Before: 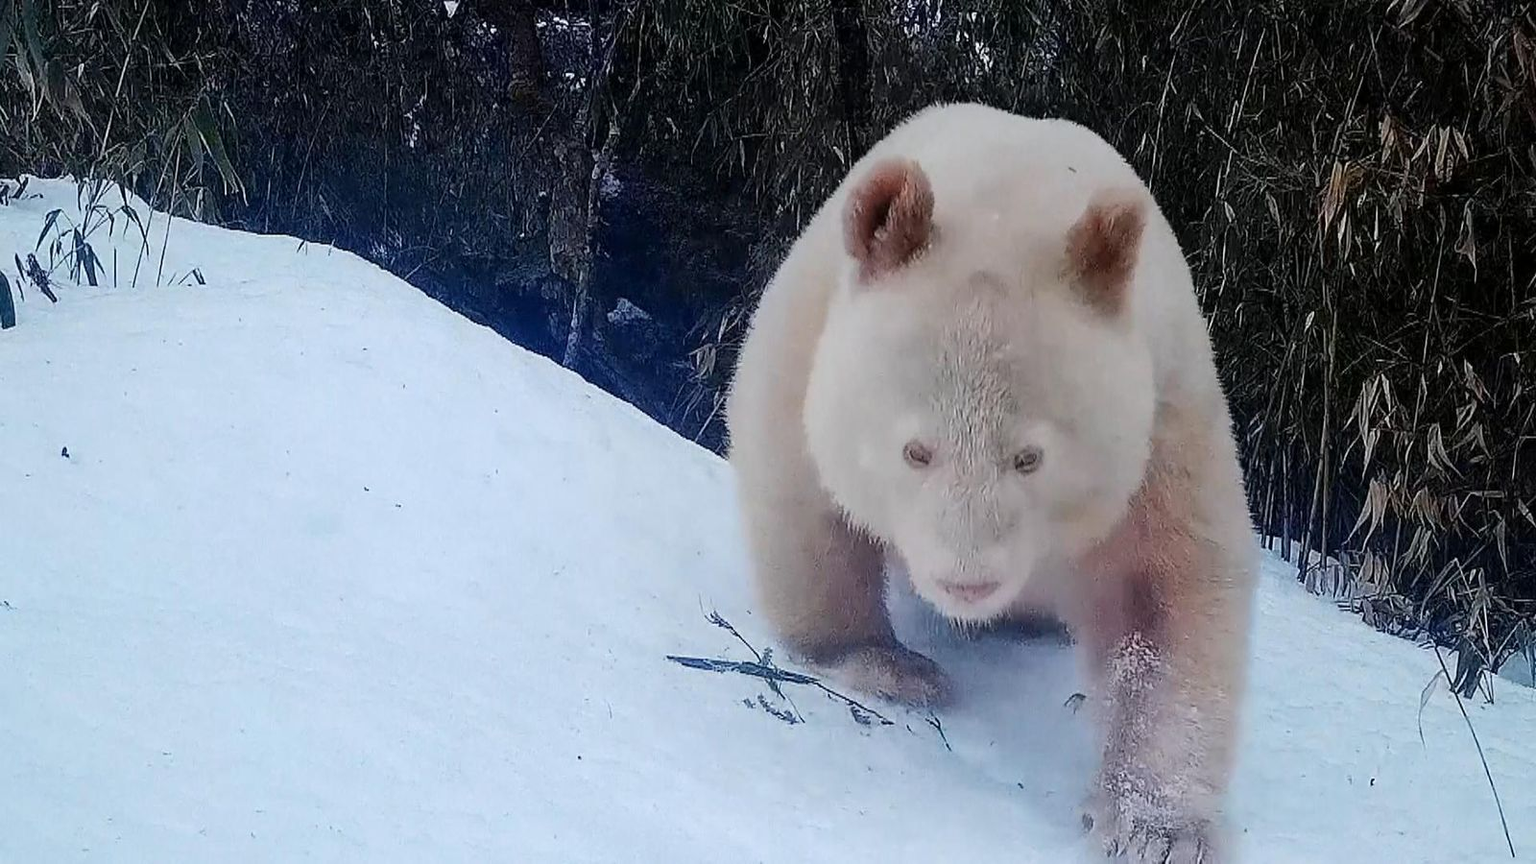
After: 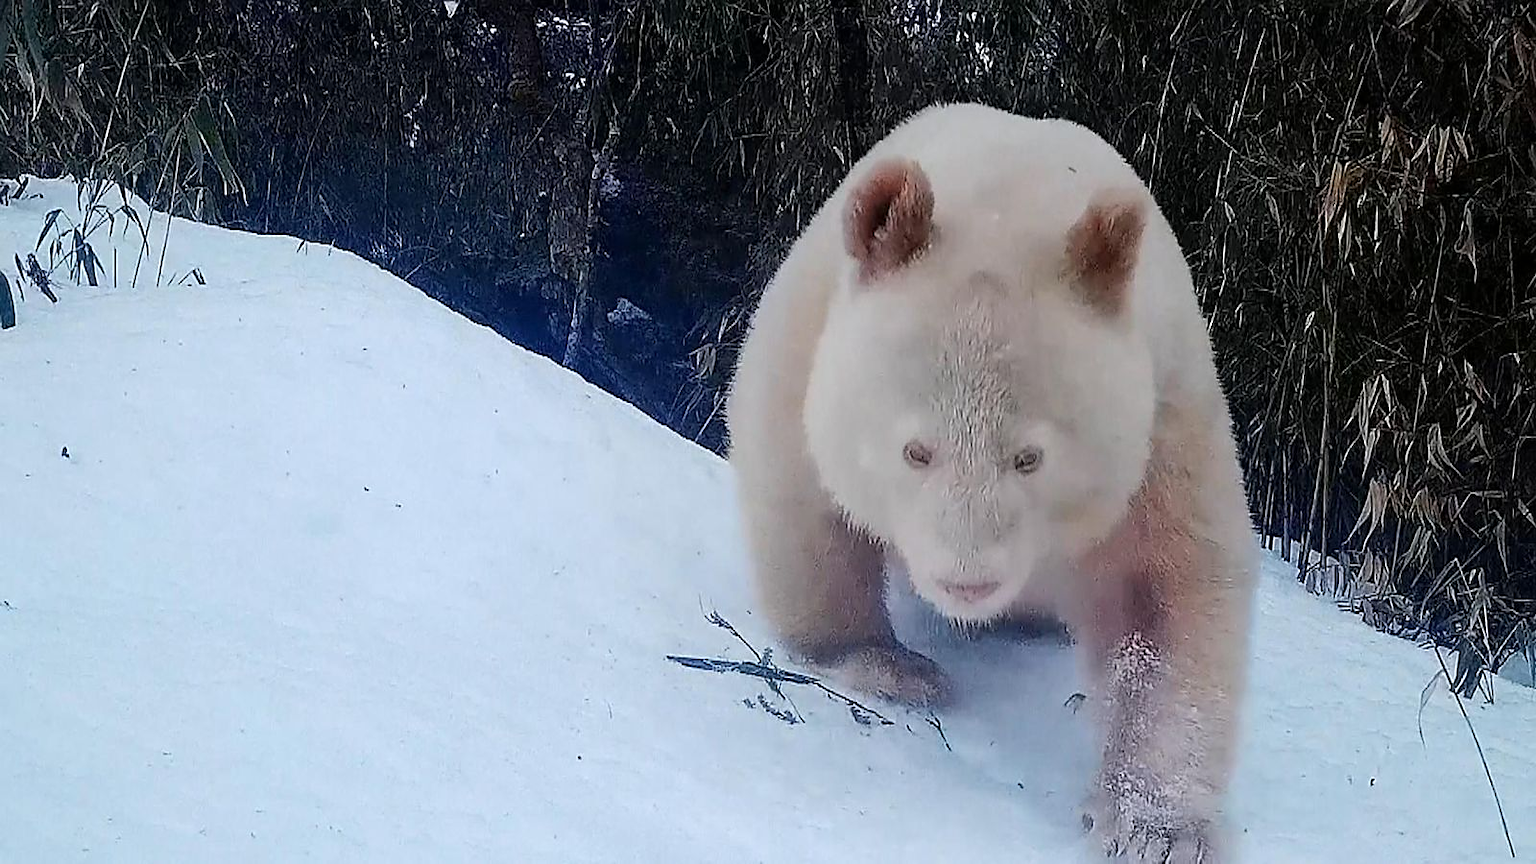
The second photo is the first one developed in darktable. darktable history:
sharpen: radius 1.877, amount 0.401, threshold 1.429
